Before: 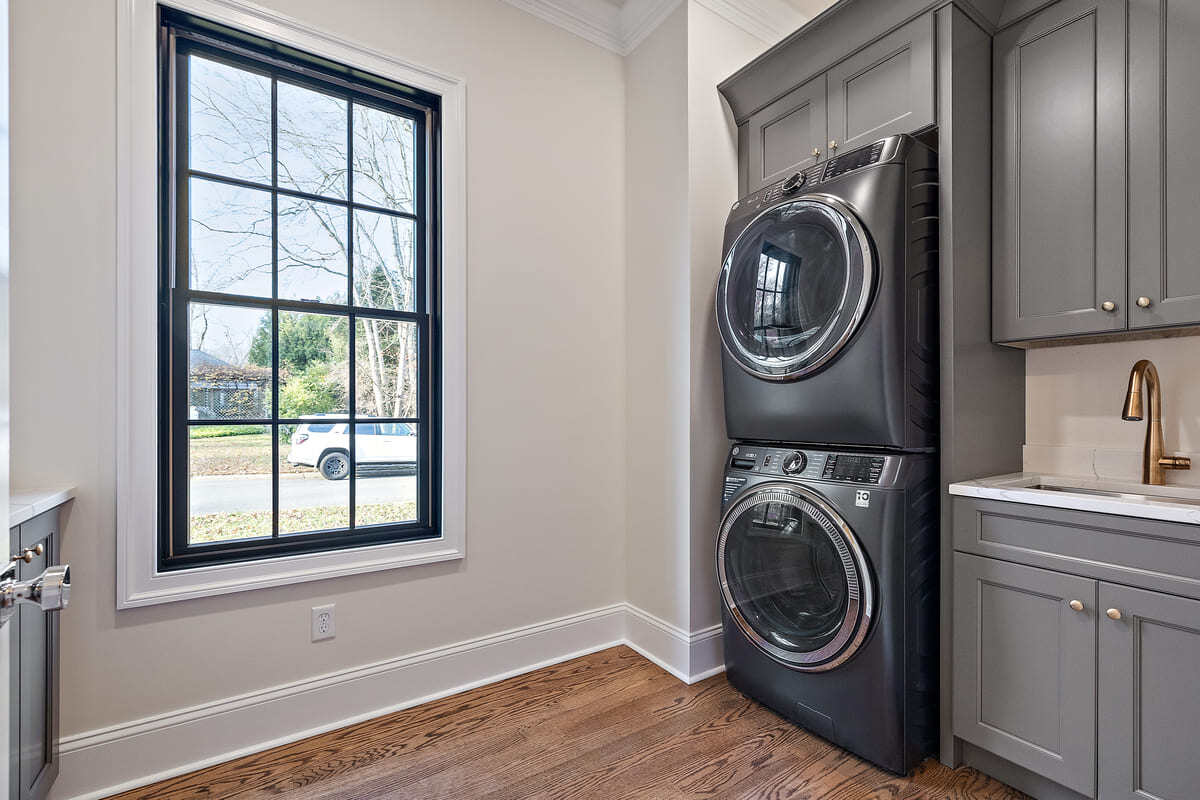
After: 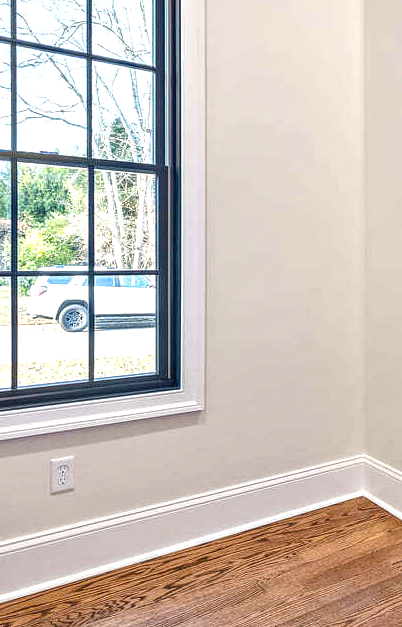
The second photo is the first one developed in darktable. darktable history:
local contrast: detail 130%
tone equalizer: on, module defaults
color balance: output saturation 120%
exposure: exposure 0.574 EV, compensate highlight preservation false
crop and rotate: left 21.77%, top 18.528%, right 44.676%, bottom 2.997%
